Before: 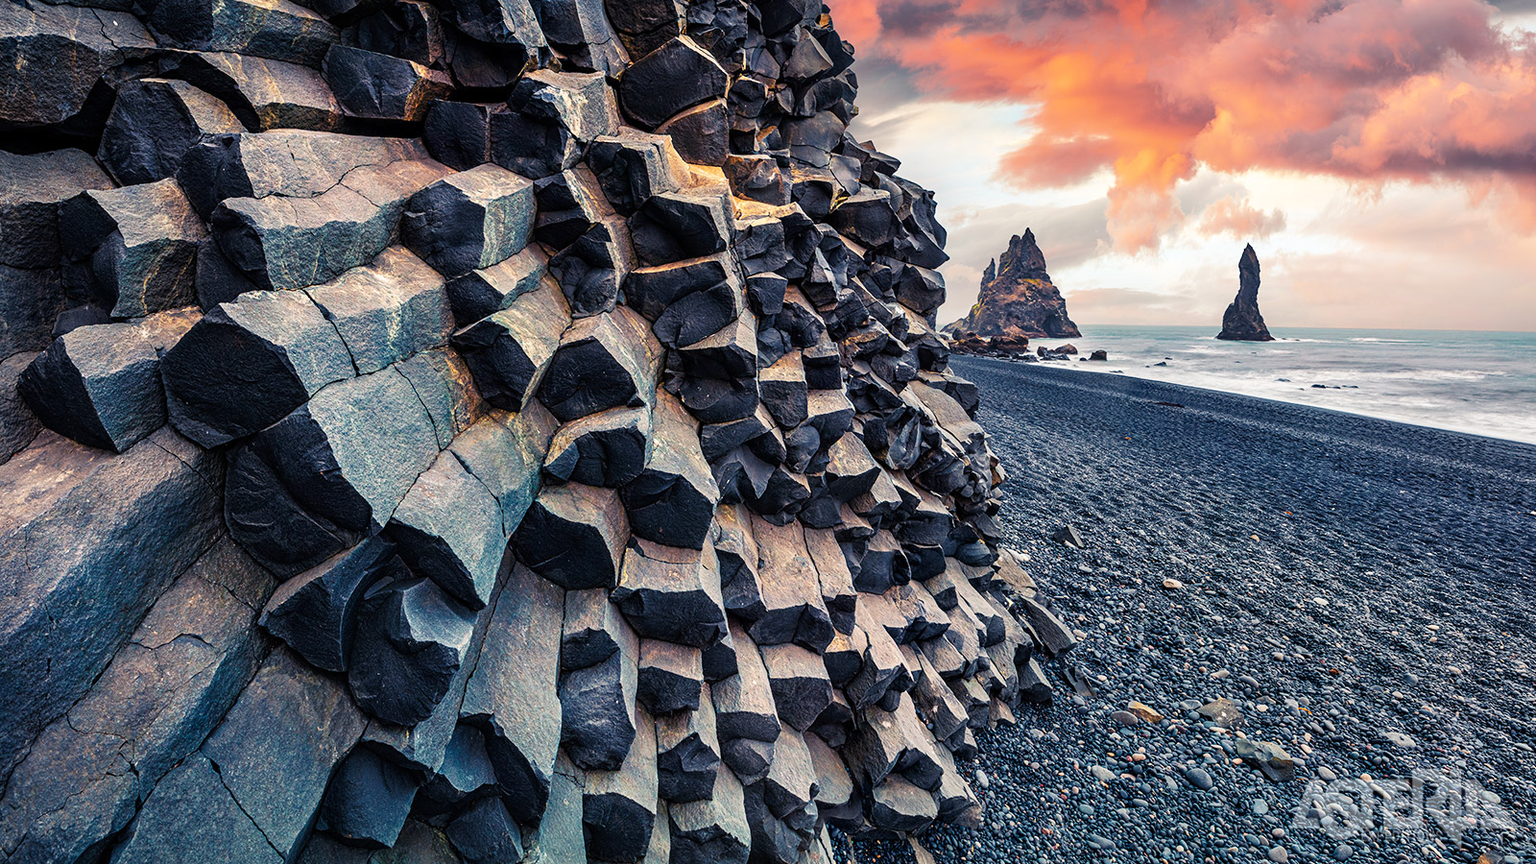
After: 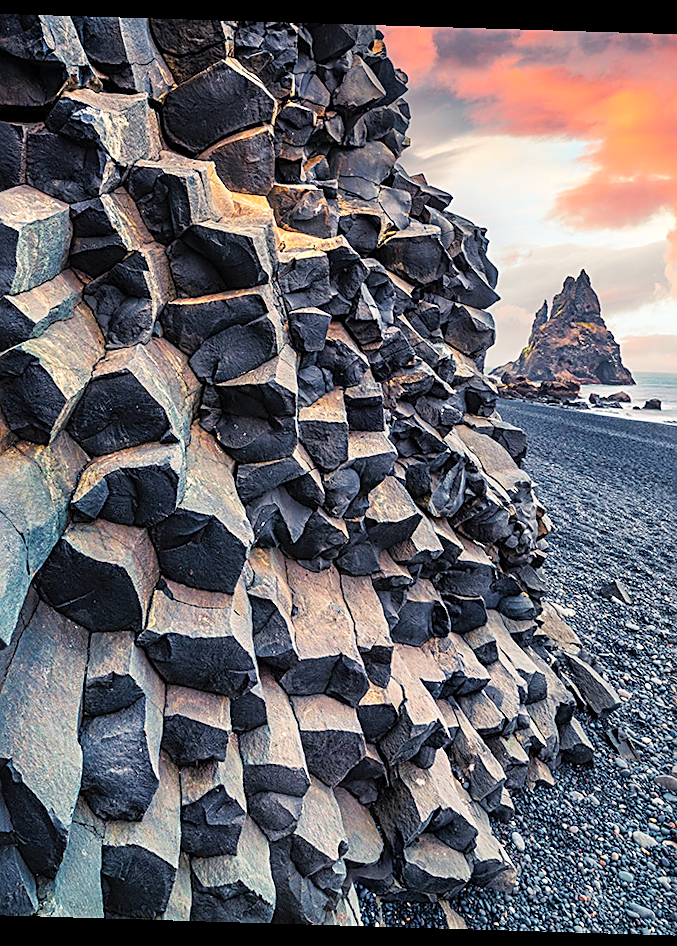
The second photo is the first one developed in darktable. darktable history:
rotate and perspective: rotation 1.72°, automatic cropping off
contrast brightness saturation: brightness 0.15
crop: left 31.229%, right 27.105%
sharpen: on, module defaults
